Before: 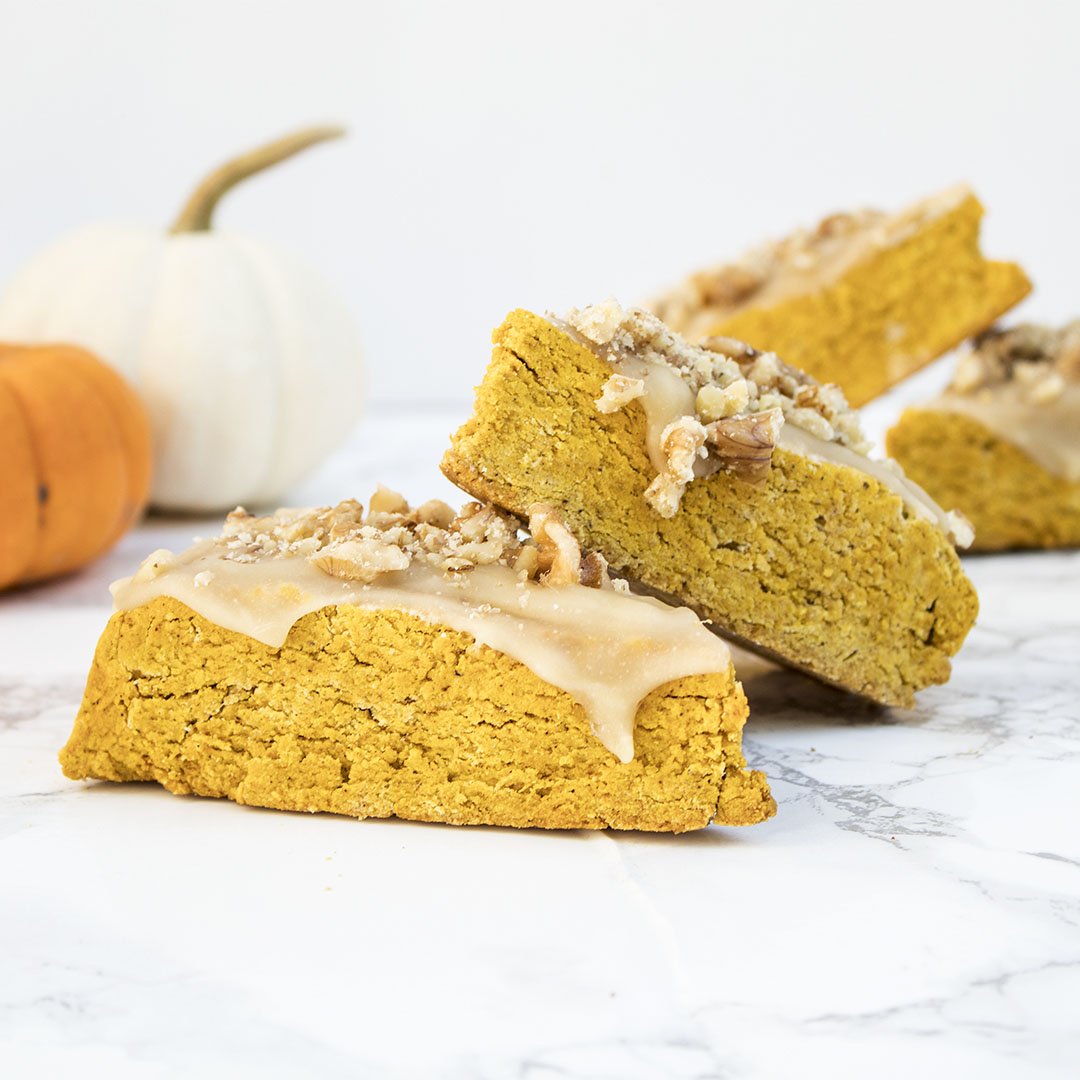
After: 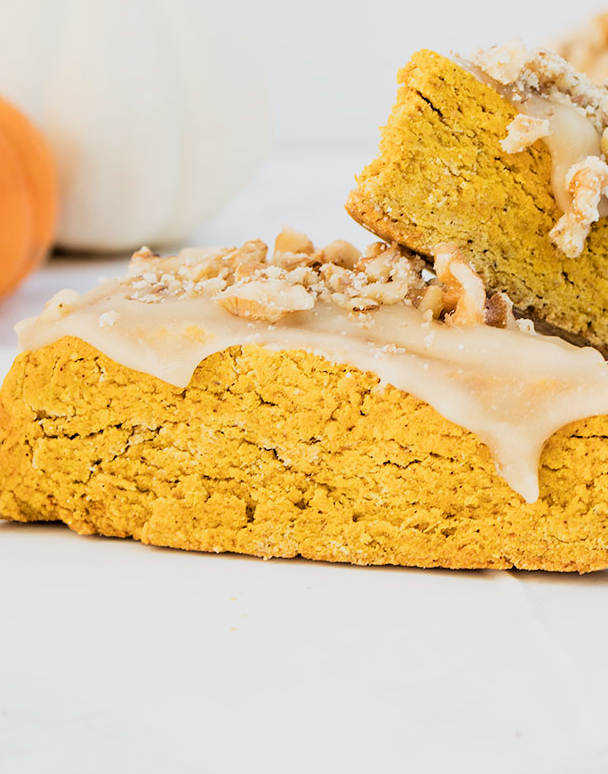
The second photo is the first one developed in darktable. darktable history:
filmic rgb: black relative exposure -5.06 EV, white relative exposure 3.52 EV, hardness 3.18, contrast 1.199, highlights saturation mix -48.53%, preserve chrominance max RGB
crop: left 8.86%, top 24.159%, right 34.8%, bottom 4.156%
